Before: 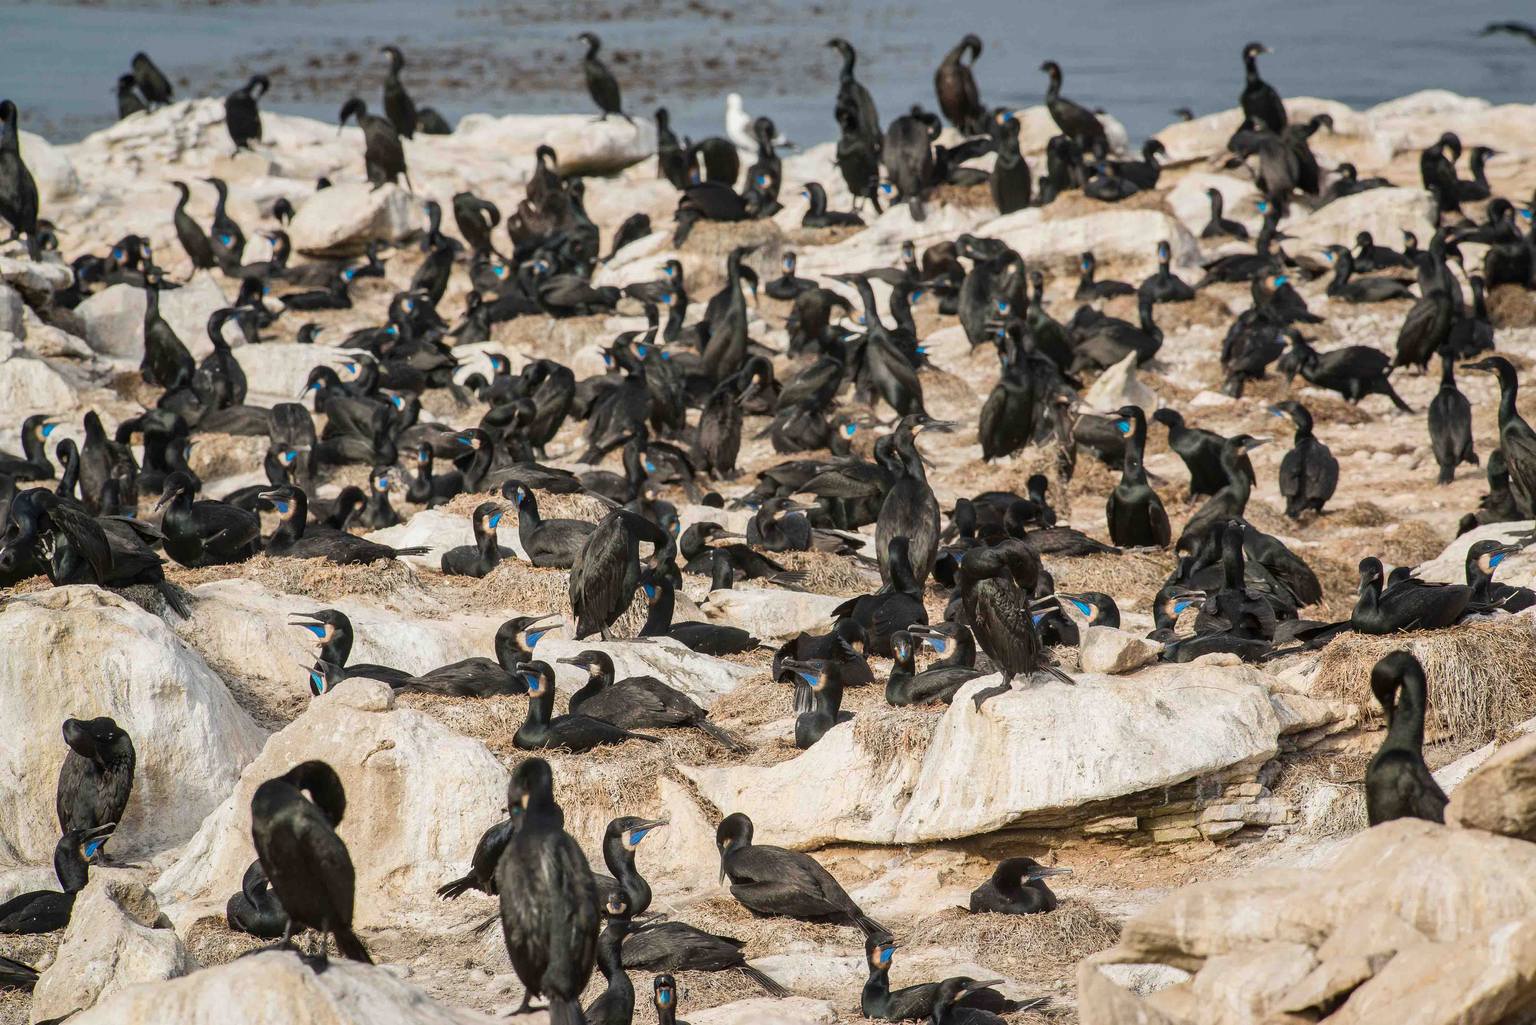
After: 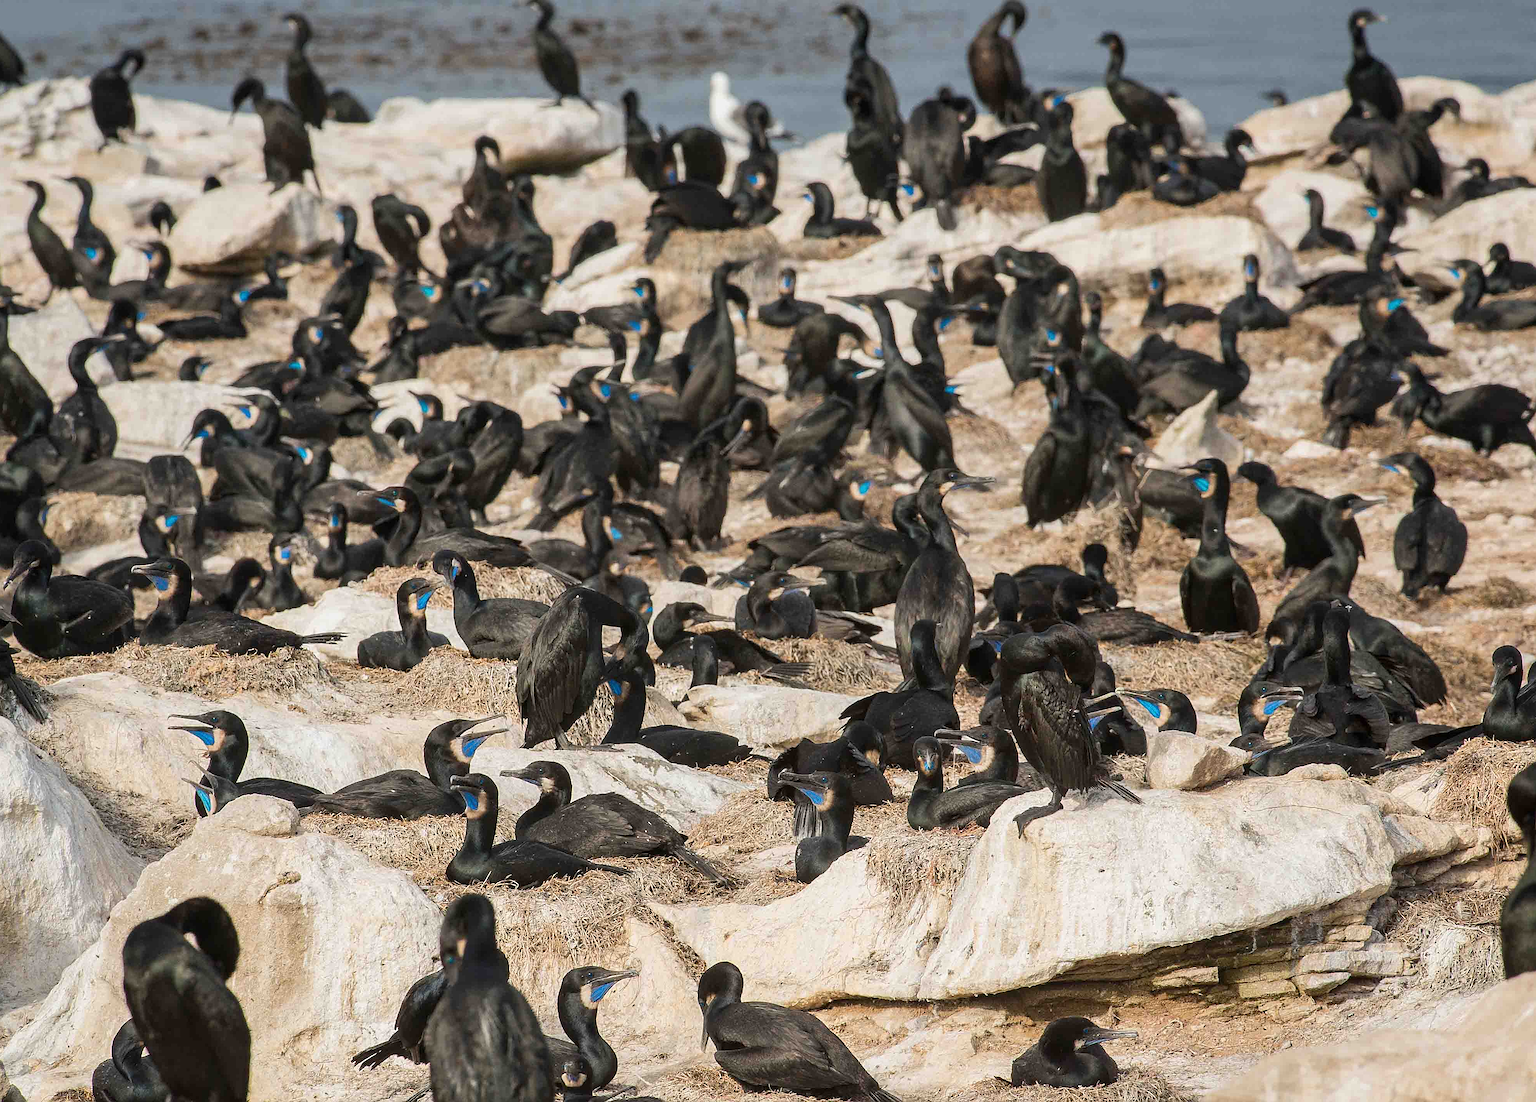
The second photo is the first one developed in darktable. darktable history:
crop: left 9.929%, top 3.475%, right 9.188%, bottom 9.529%
sharpen: on, module defaults
